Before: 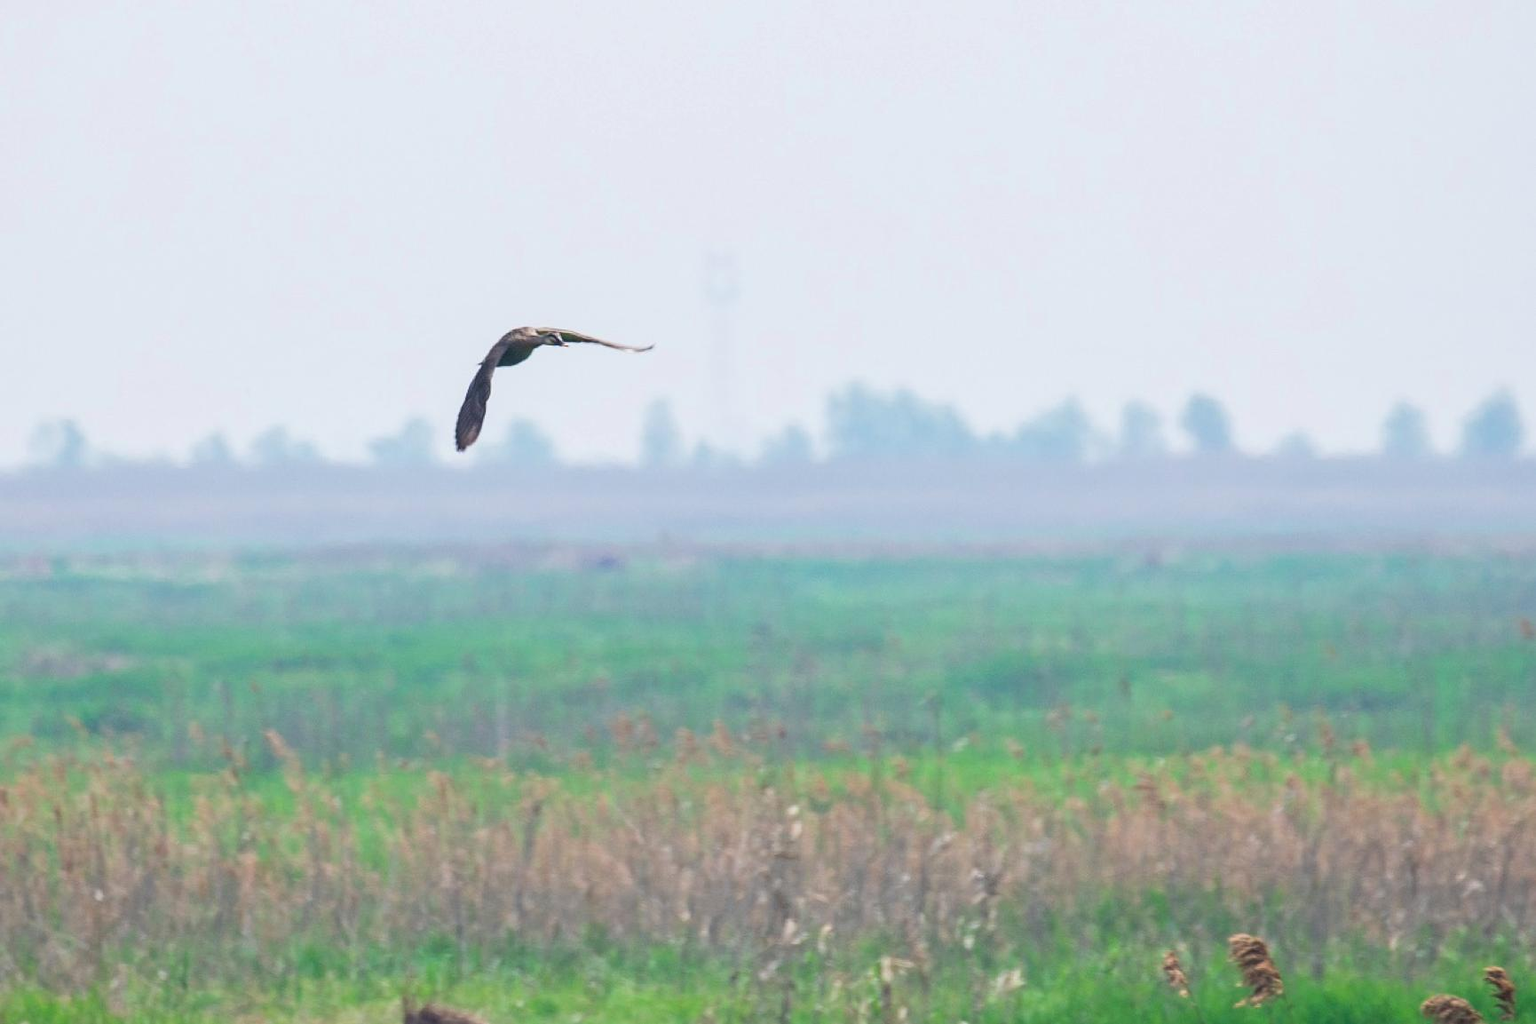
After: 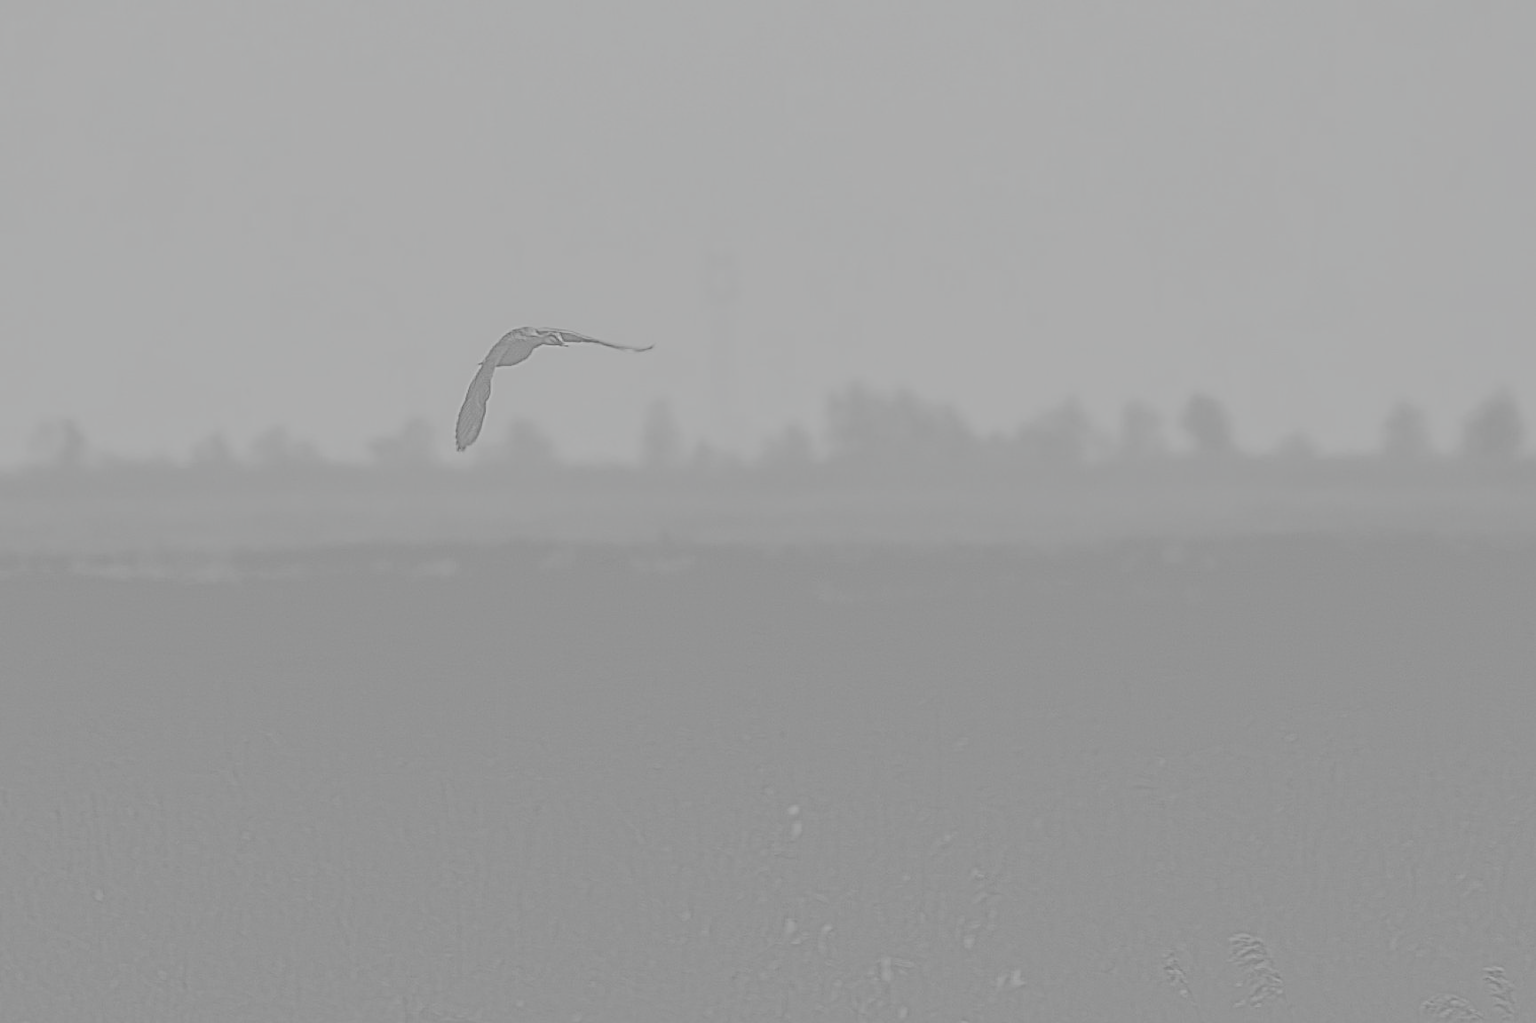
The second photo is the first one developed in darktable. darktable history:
highpass: sharpness 5.84%, contrast boost 8.44%
base curve: curves: ch0 [(0, 0) (0.036, 0.025) (0.121, 0.166) (0.206, 0.329) (0.605, 0.79) (1, 1)], preserve colors none
color correction: highlights a* -0.182, highlights b* -0.124
color balance rgb: perceptual saturation grading › global saturation 20%, perceptual saturation grading › highlights -25%, perceptual saturation grading › shadows 50%
exposure: black level correction 0, exposure 1.2 EV, compensate highlight preservation false
